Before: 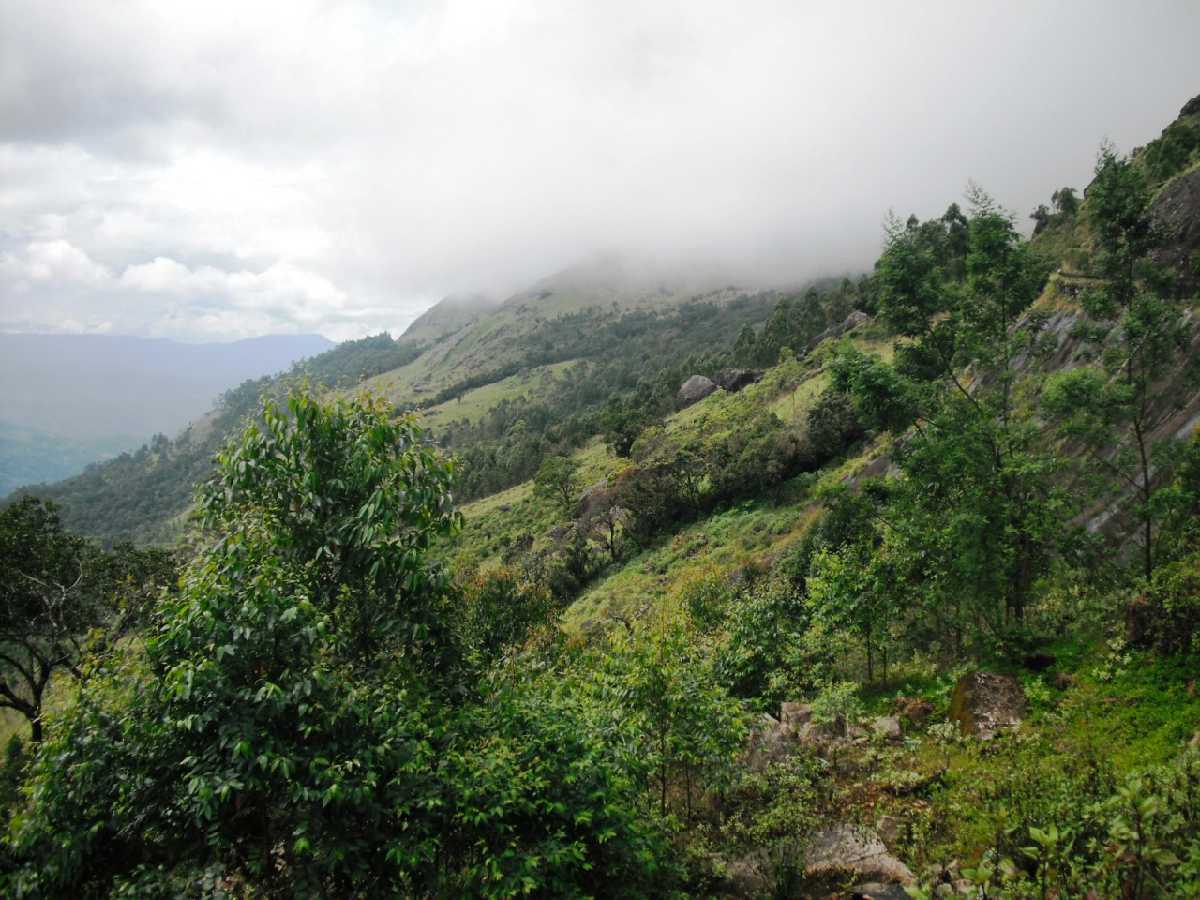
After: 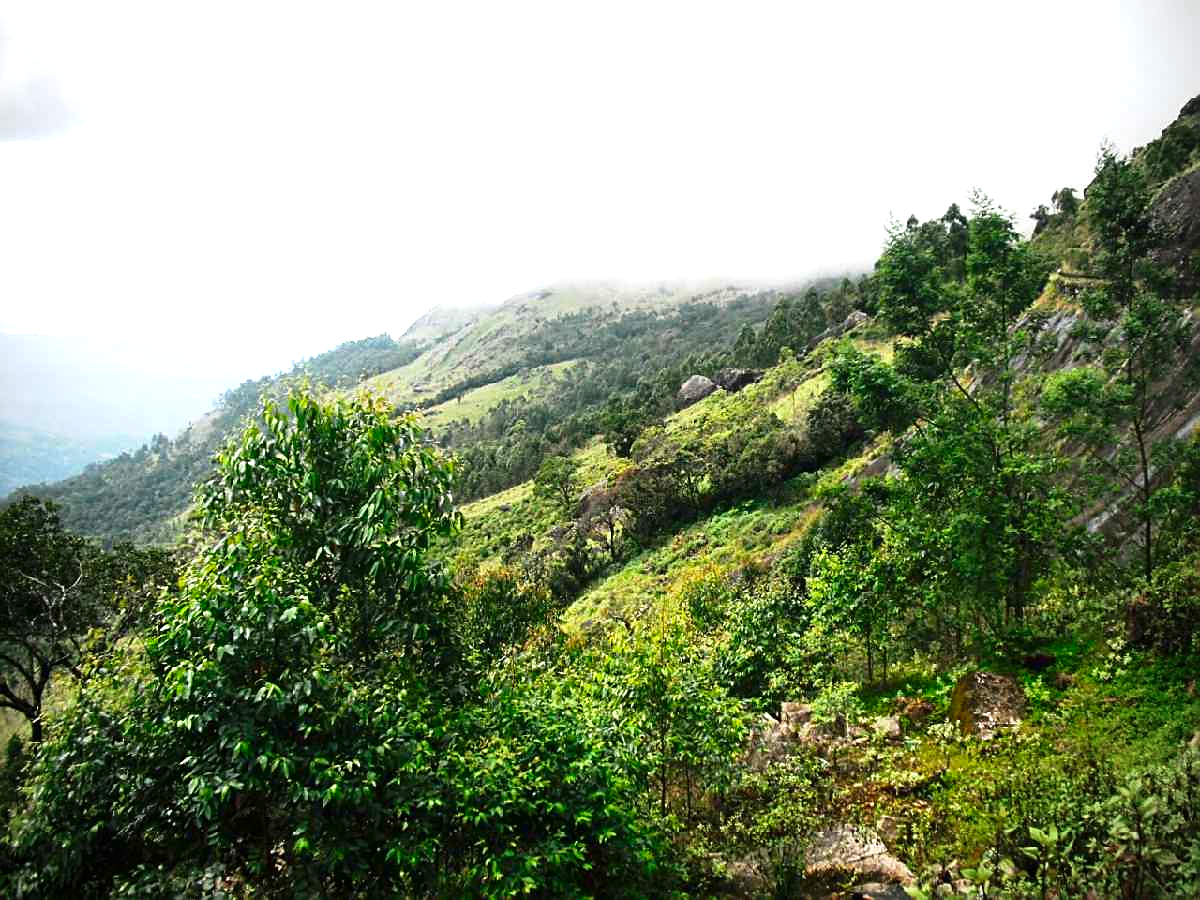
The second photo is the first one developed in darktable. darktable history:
exposure: black level correction 0, exposure 1.2 EV, compensate highlight preservation false
vignetting: fall-off radius 63.6%
sharpen: on, module defaults
contrast brightness saturation: contrast 0.12, brightness -0.12, saturation 0.2
